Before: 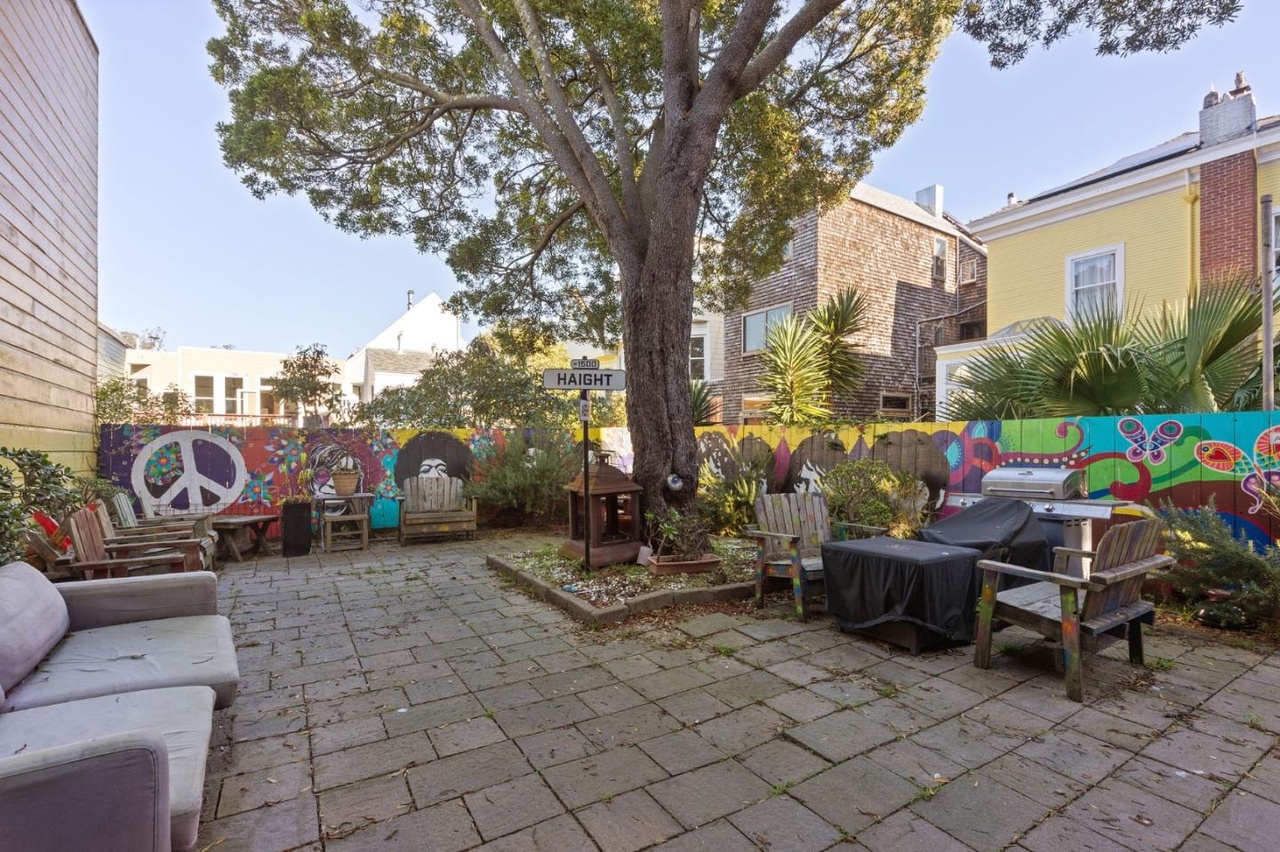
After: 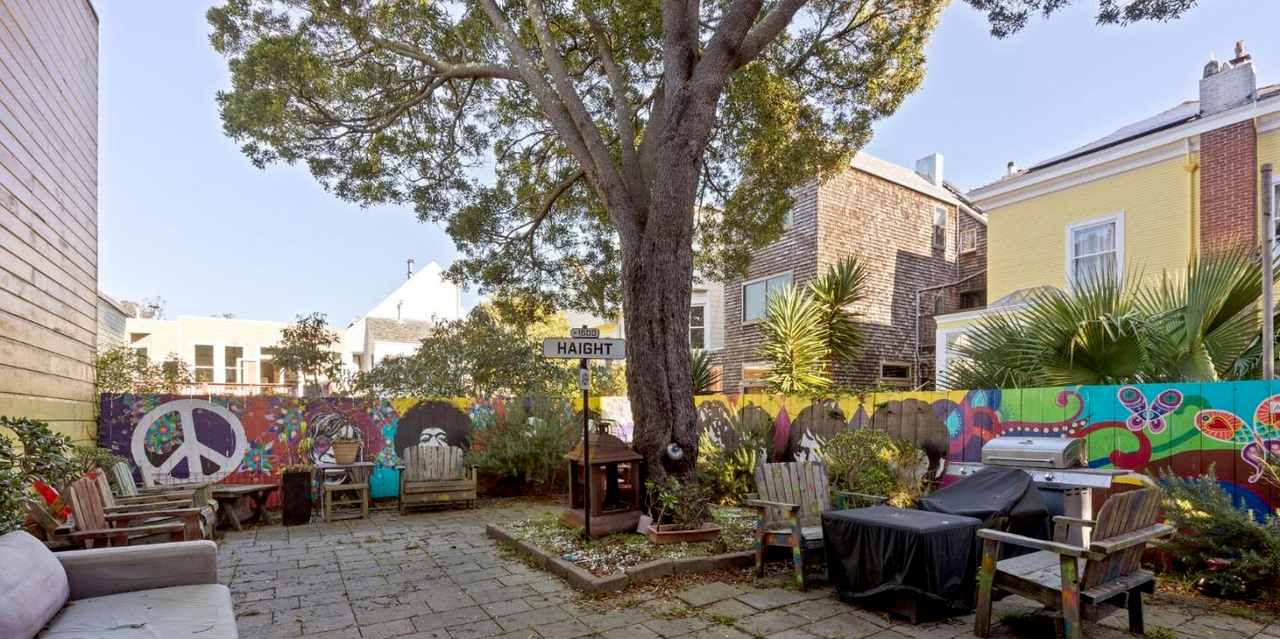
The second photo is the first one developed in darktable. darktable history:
crop: top 3.678%, bottom 21.225%
exposure: black level correction 0.009, exposure 0.016 EV, compensate highlight preservation false
